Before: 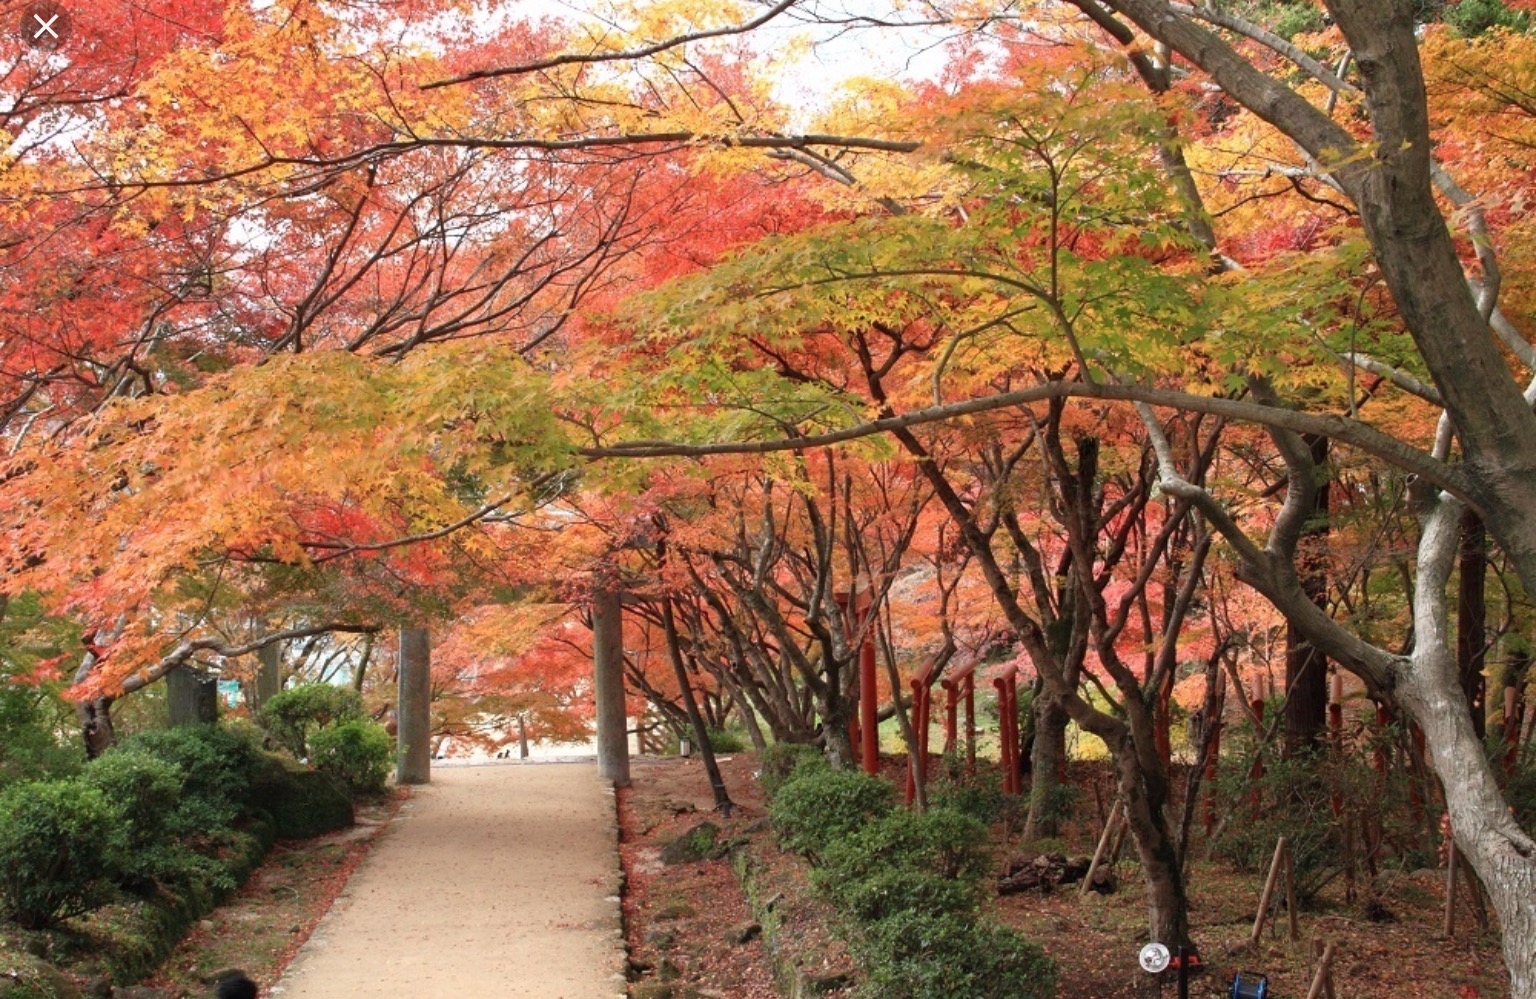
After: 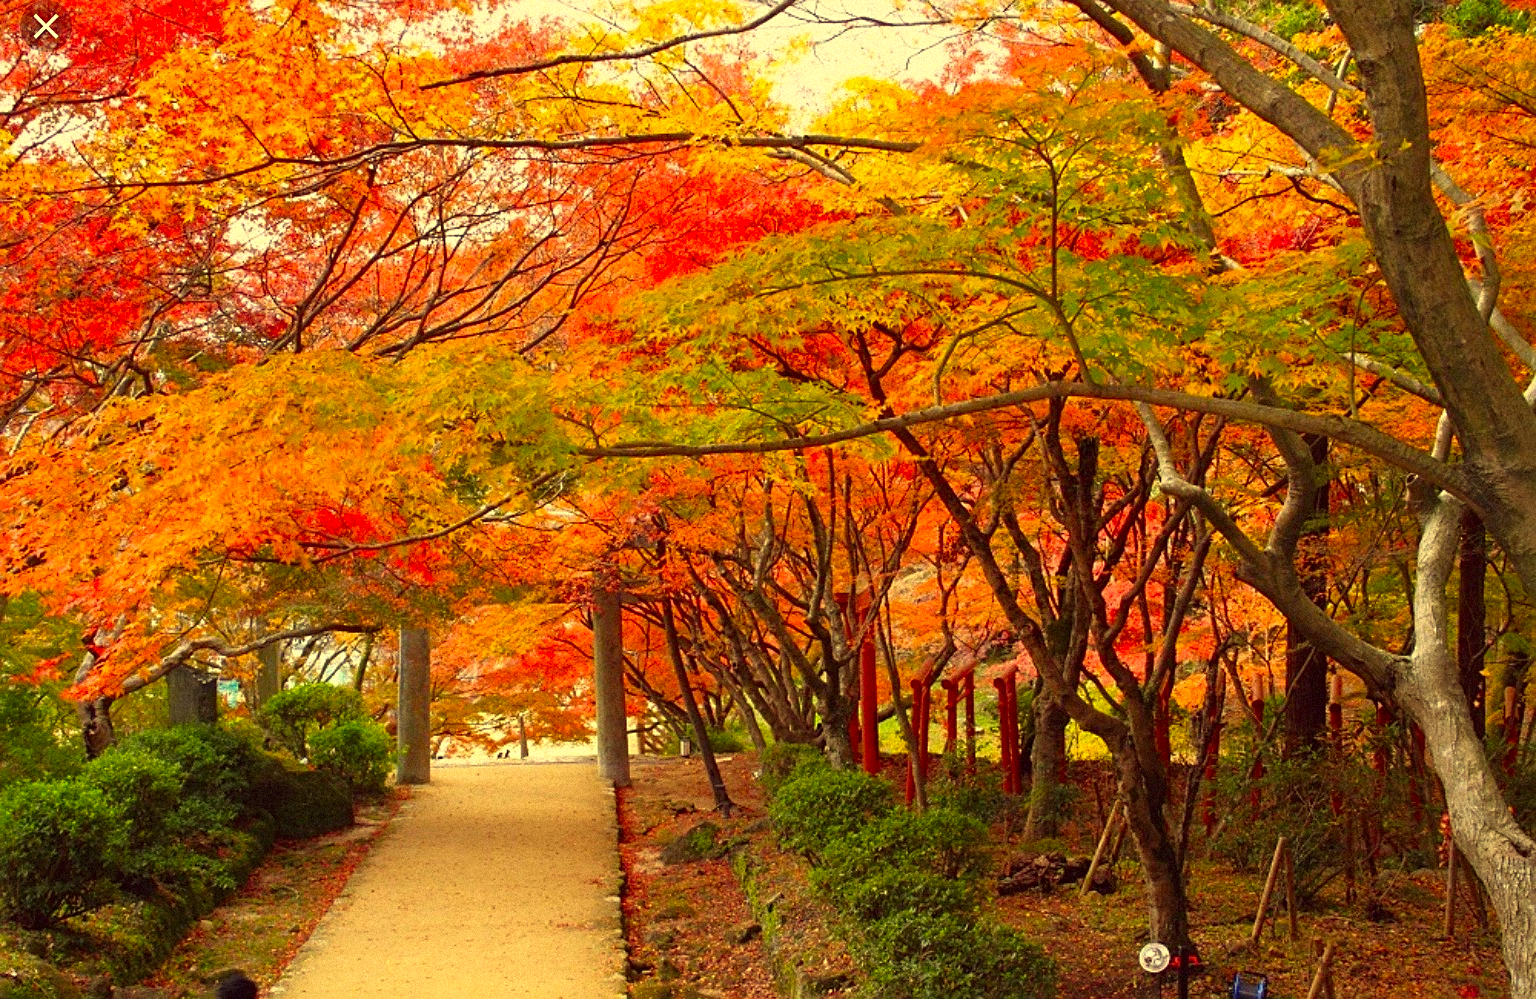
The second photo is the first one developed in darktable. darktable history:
tone equalizer: on, module defaults
grain: mid-tones bias 0%
contrast brightness saturation: saturation 0.5
color correction: highlights a* -0.482, highlights b* 40, shadows a* 9.8, shadows b* -0.161
sharpen: on, module defaults
